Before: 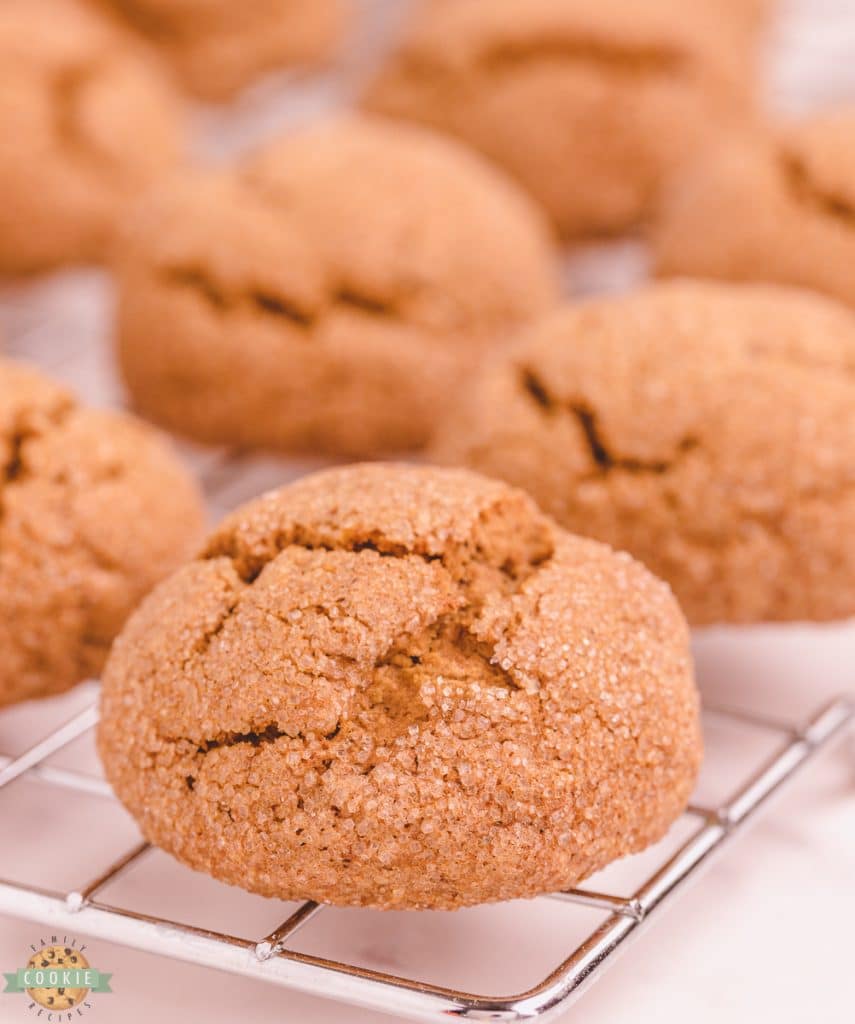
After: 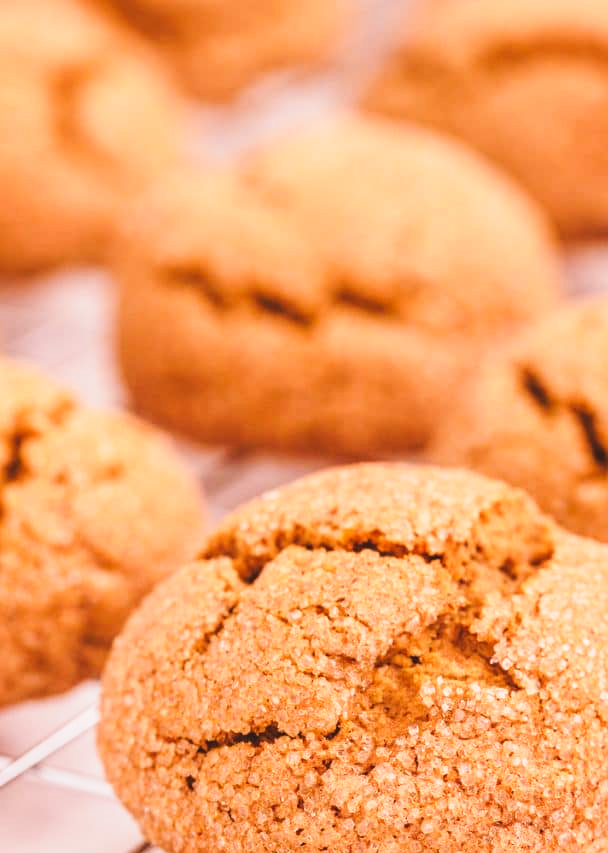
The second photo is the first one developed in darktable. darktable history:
crop: right 28.885%, bottom 16.626%
tone curve: curves: ch0 [(0, 0) (0.003, 0.011) (0.011, 0.019) (0.025, 0.03) (0.044, 0.045) (0.069, 0.061) (0.1, 0.085) (0.136, 0.119) (0.177, 0.159) (0.224, 0.205) (0.277, 0.261) (0.335, 0.329) (0.399, 0.407) (0.468, 0.508) (0.543, 0.606) (0.623, 0.71) (0.709, 0.815) (0.801, 0.903) (0.898, 0.957) (1, 1)], preserve colors none
